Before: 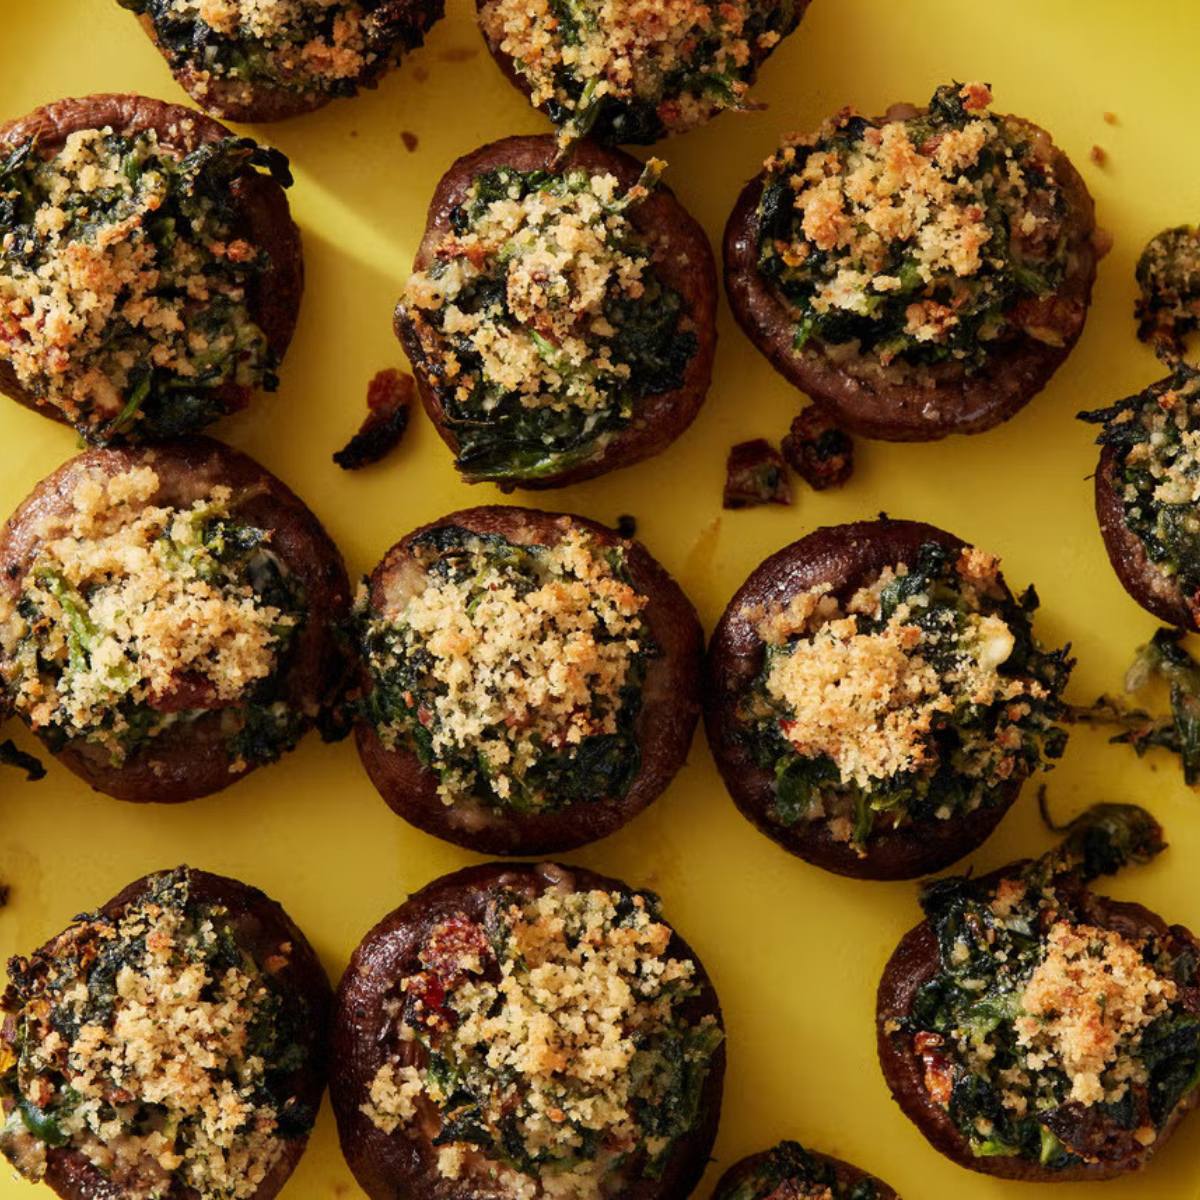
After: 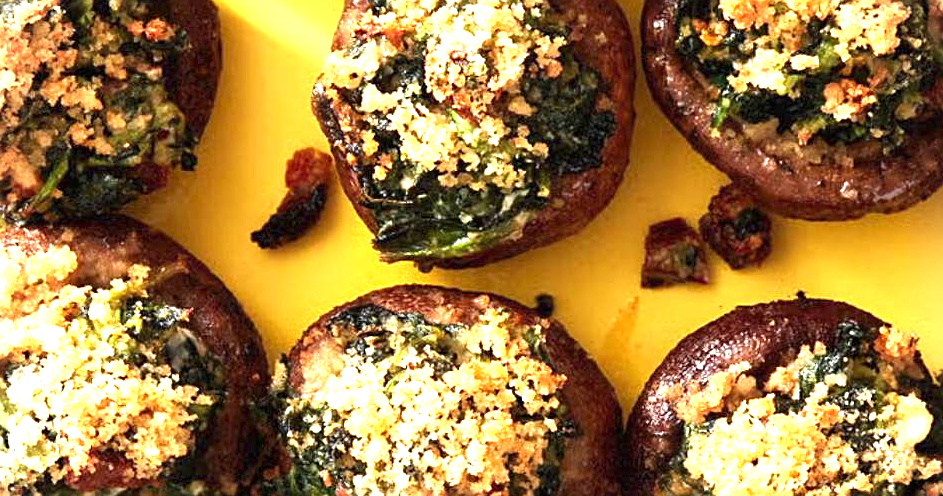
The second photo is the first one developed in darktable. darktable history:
vignetting: fall-off start 91.34%, brightness -0.265
crop: left 6.871%, top 18.48%, right 14.512%, bottom 40.124%
sharpen: on, module defaults
exposure: black level correction 0, exposure 1.588 EV, compensate exposure bias true, compensate highlight preservation false
